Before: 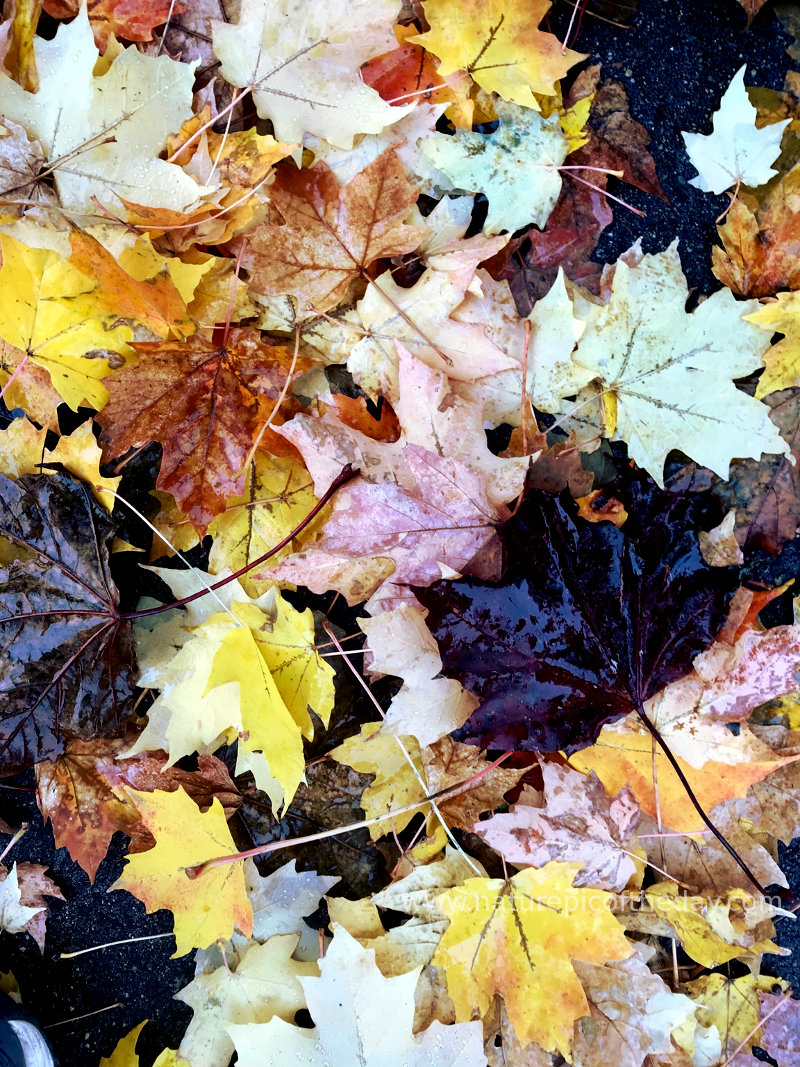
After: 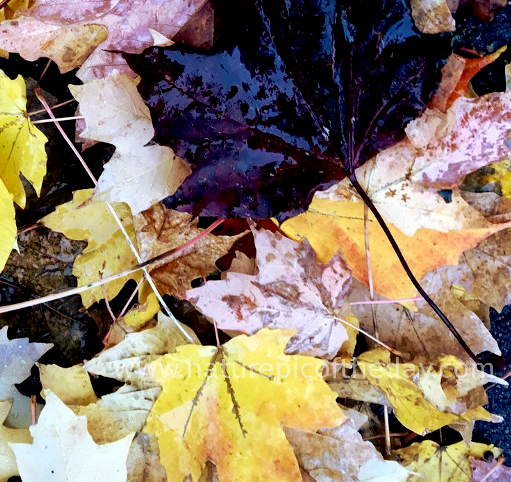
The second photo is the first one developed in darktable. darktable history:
crop and rotate: left 36.002%, top 49.977%, bottom 4.784%
exposure: black level correction 0.005, exposure 0.002 EV, compensate highlight preservation false
